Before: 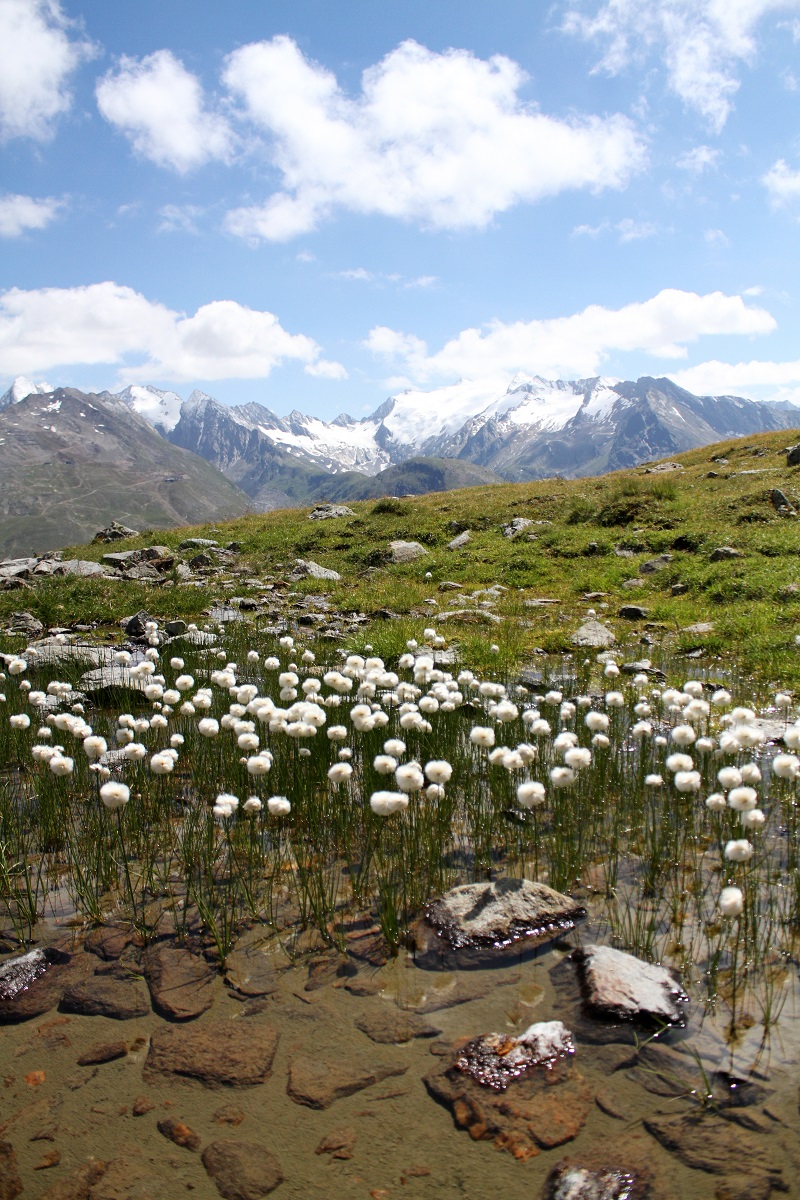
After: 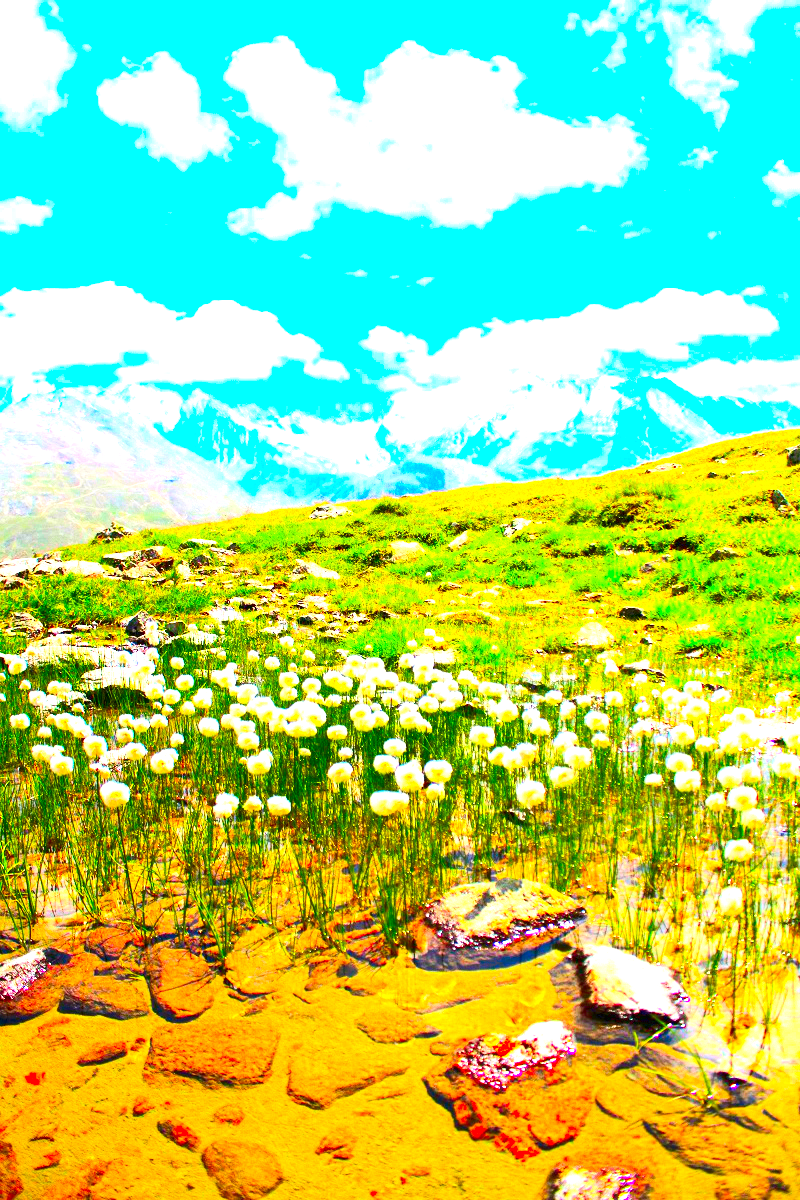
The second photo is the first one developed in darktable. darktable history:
color correction: saturation 3
exposure: black level correction 0, exposure 2.327 EV, compensate exposure bias true, compensate highlight preservation false
color balance rgb: perceptual saturation grading › global saturation 20%, global vibrance 10%
contrast brightness saturation: contrast 0.24, brightness 0.09
